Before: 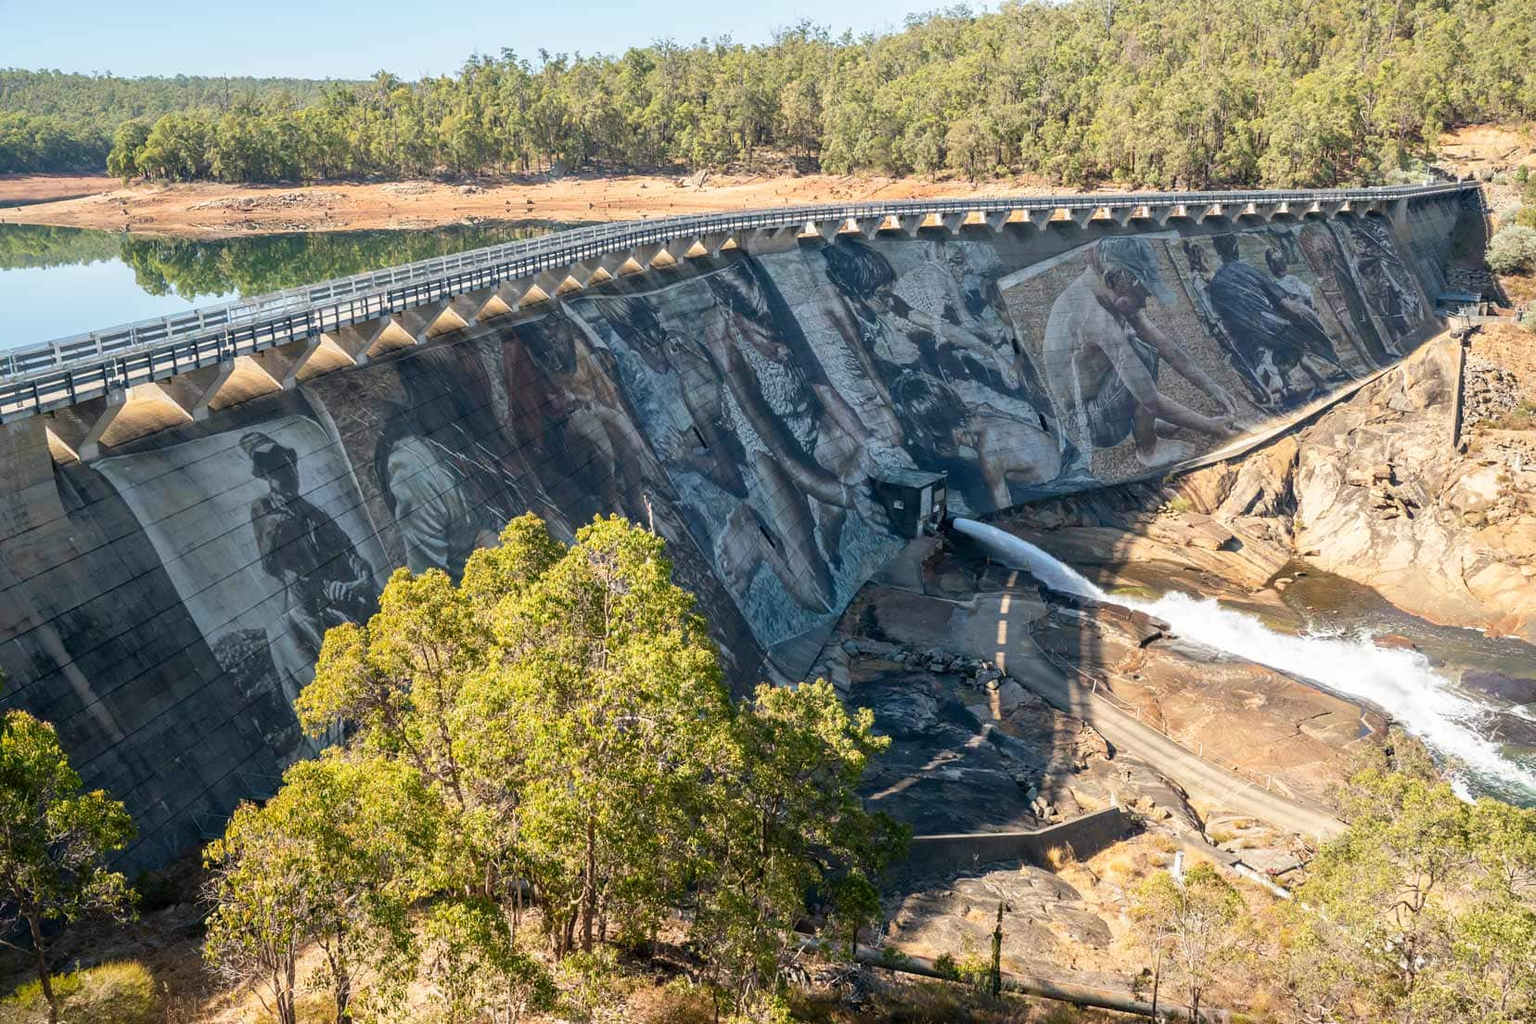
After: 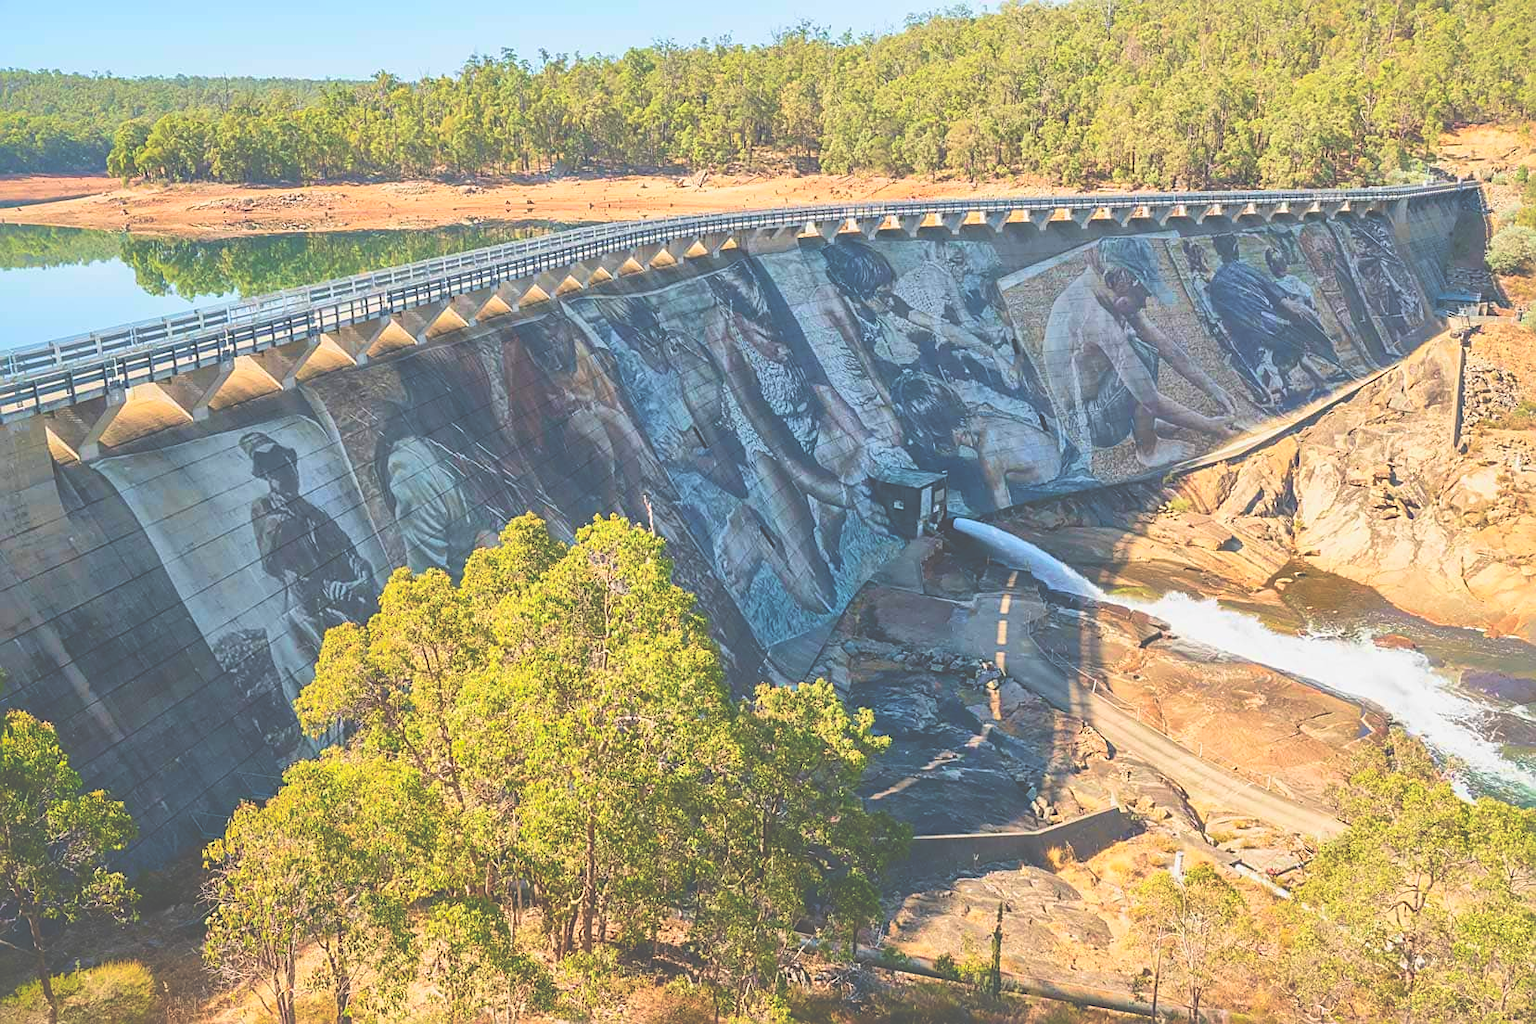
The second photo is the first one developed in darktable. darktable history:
sharpen: on, module defaults
exposure: black level correction -0.039, exposure 0.065 EV, compensate exposure bias true, compensate highlight preservation false
shadows and highlights: on, module defaults
contrast brightness saturation: contrast 0.198, brightness 0.197, saturation 0.785
velvia: on, module defaults
color balance rgb: perceptual saturation grading › global saturation -31.813%, contrast -9.717%
contrast equalizer: y [[0.5, 0.488, 0.462, 0.461, 0.491, 0.5], [0.5 ×6], [0.5 ×6], [0 ×6], [0 ×6]], mix 0.295
